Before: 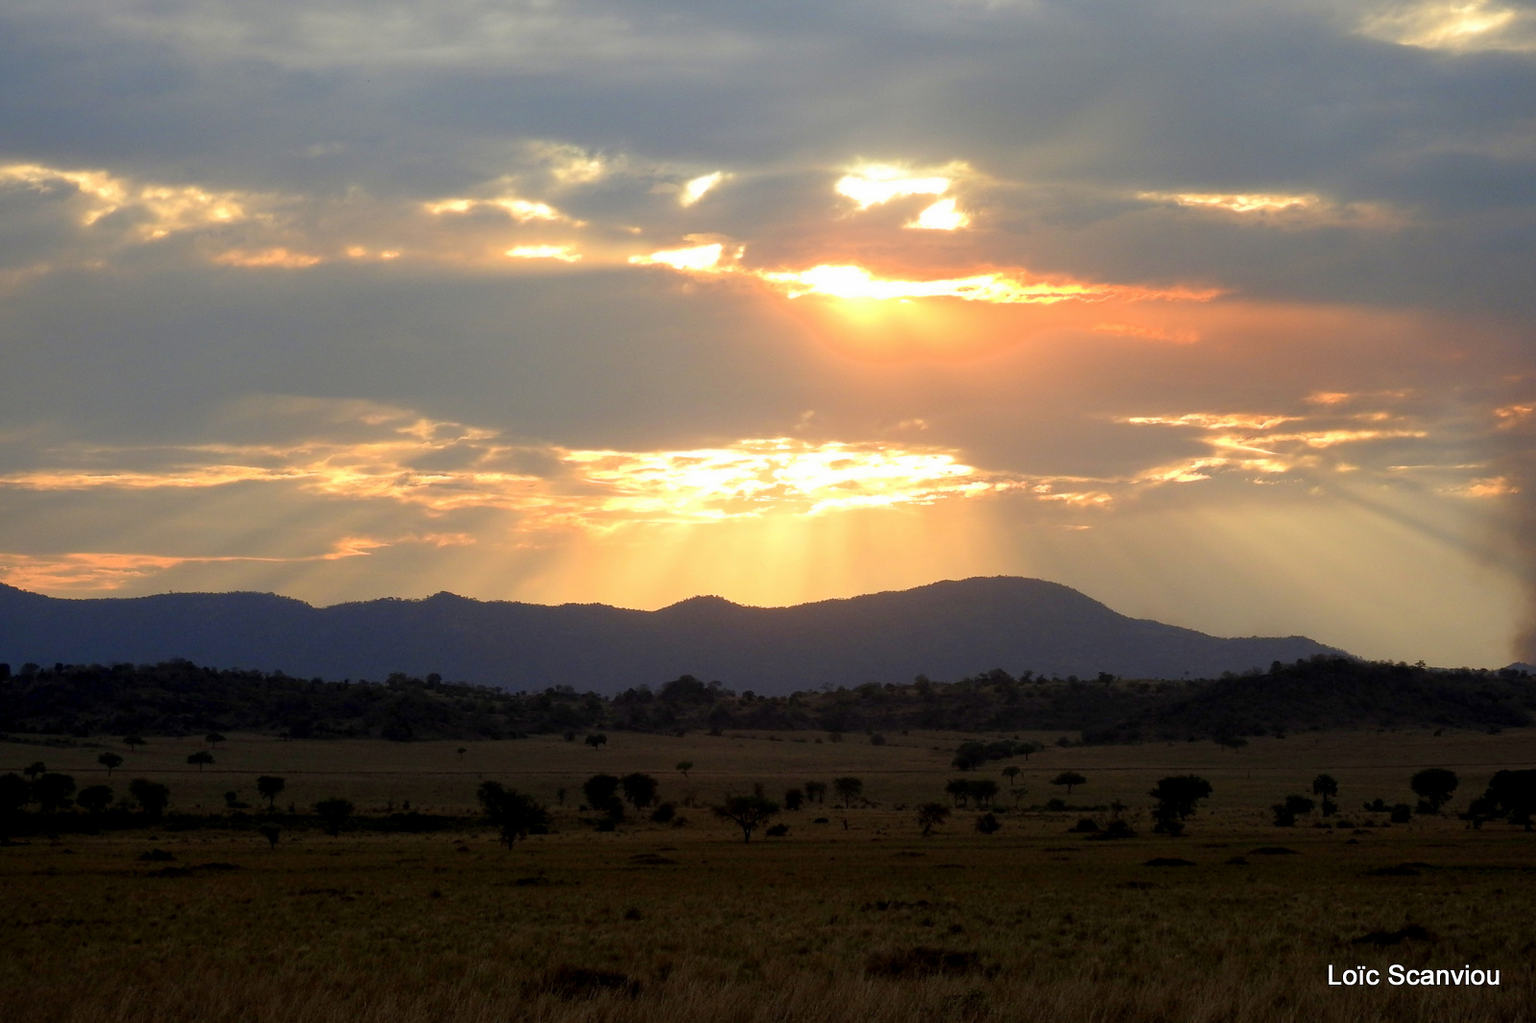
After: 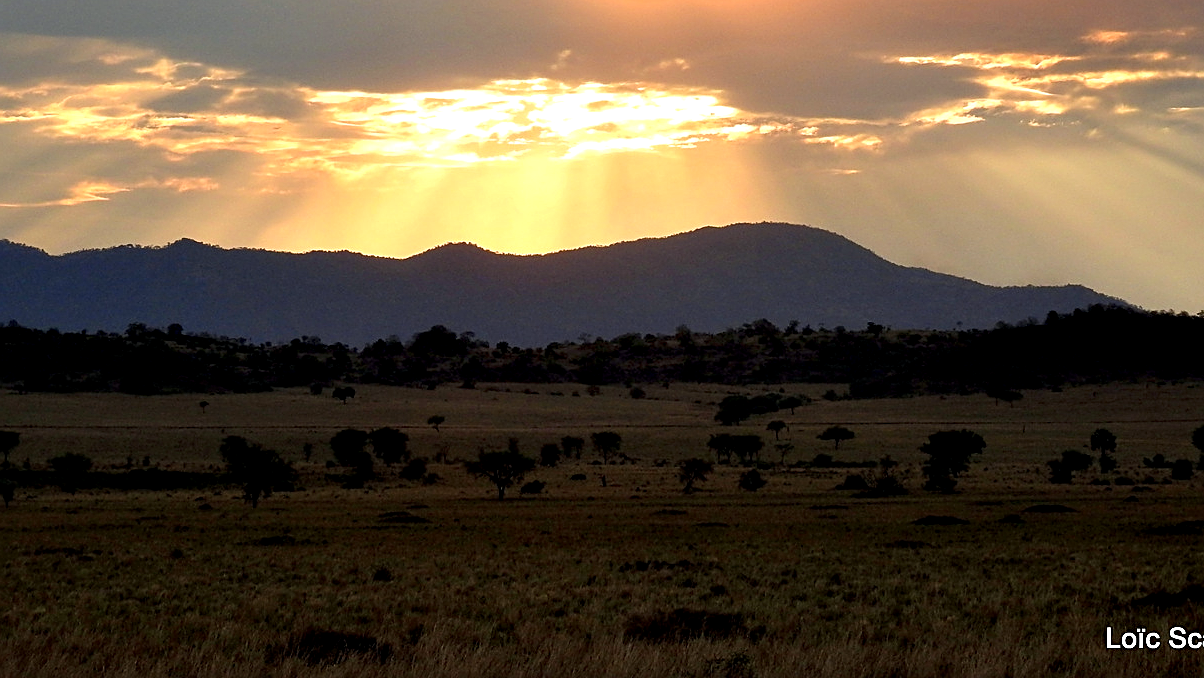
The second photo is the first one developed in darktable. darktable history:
sharpen: on, module defaults
contrast equalizer: octaves 7, y [[0.6 ×6], [0.55 ×6], [0 ×6], [0 ×6], [0 ×6]]
crop and rotate: left 17.316%, top 35.539%, right 7.395%, bottom 0.848%
